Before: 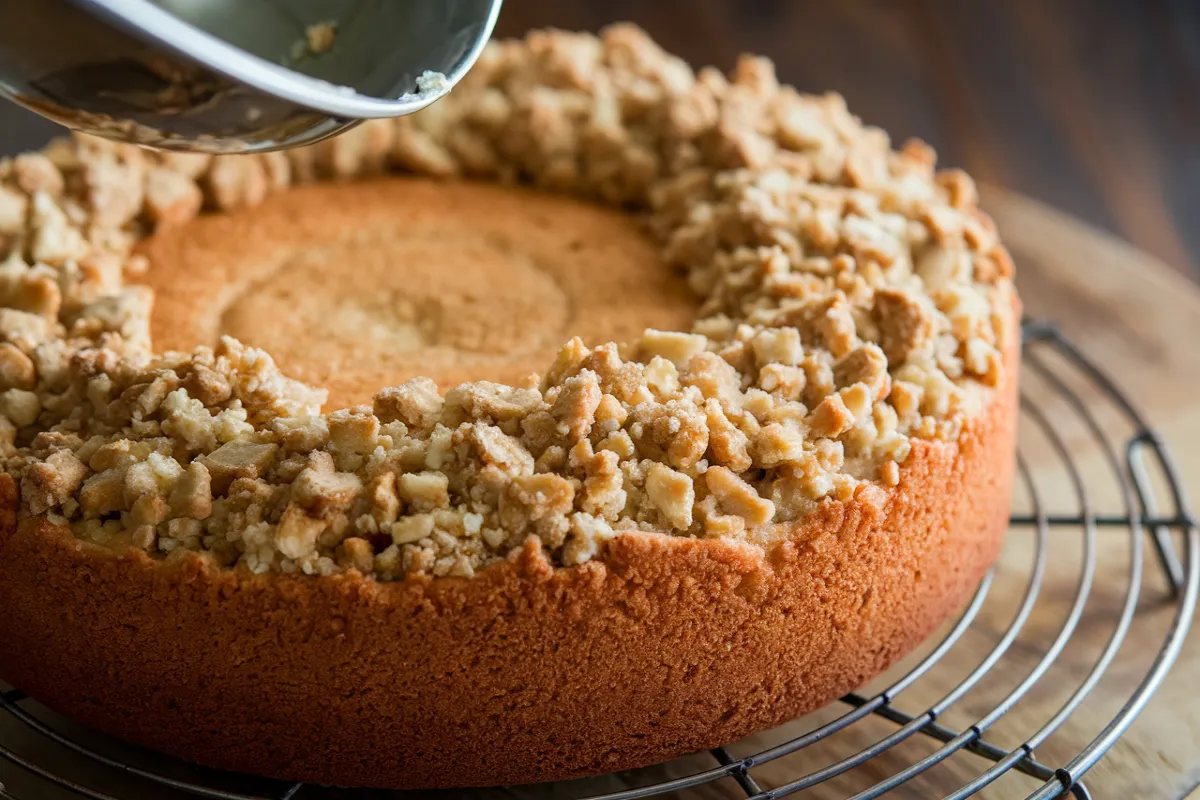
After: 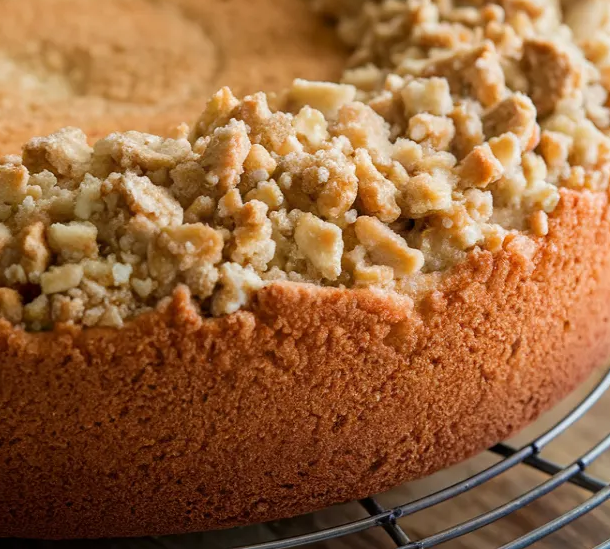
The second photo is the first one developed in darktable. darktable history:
crop and rotate: left 29.261%, top 31.367%, right 19.847%
